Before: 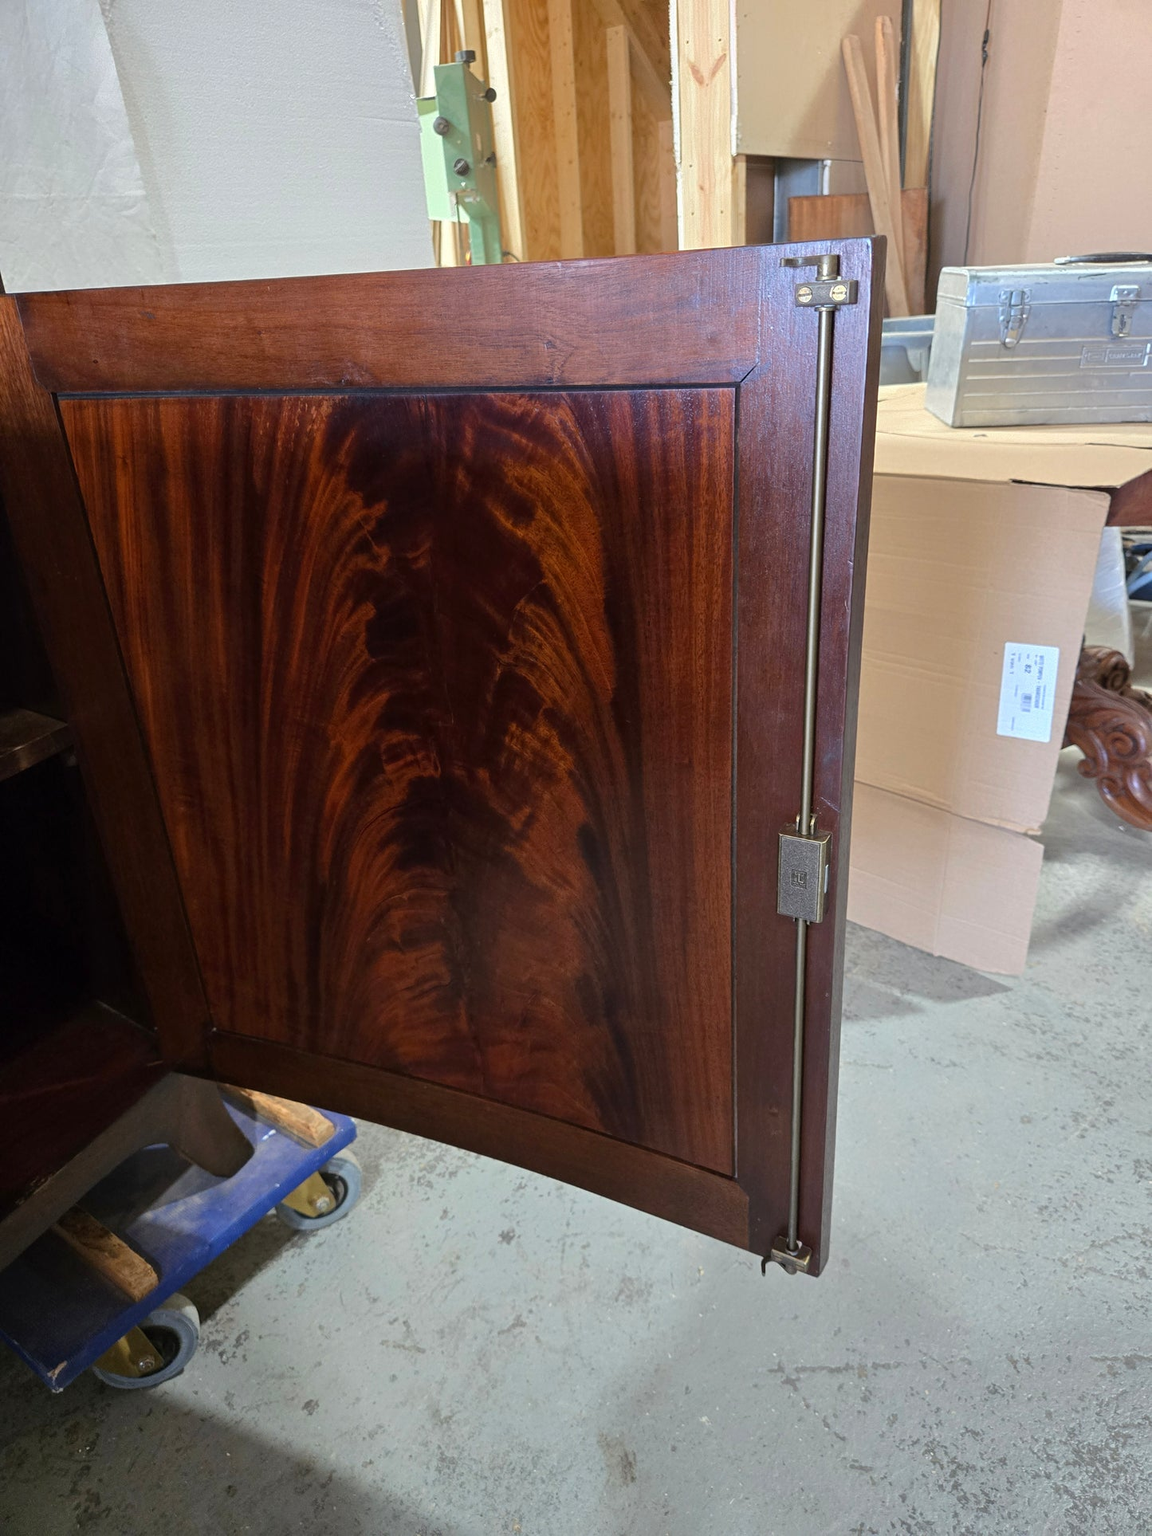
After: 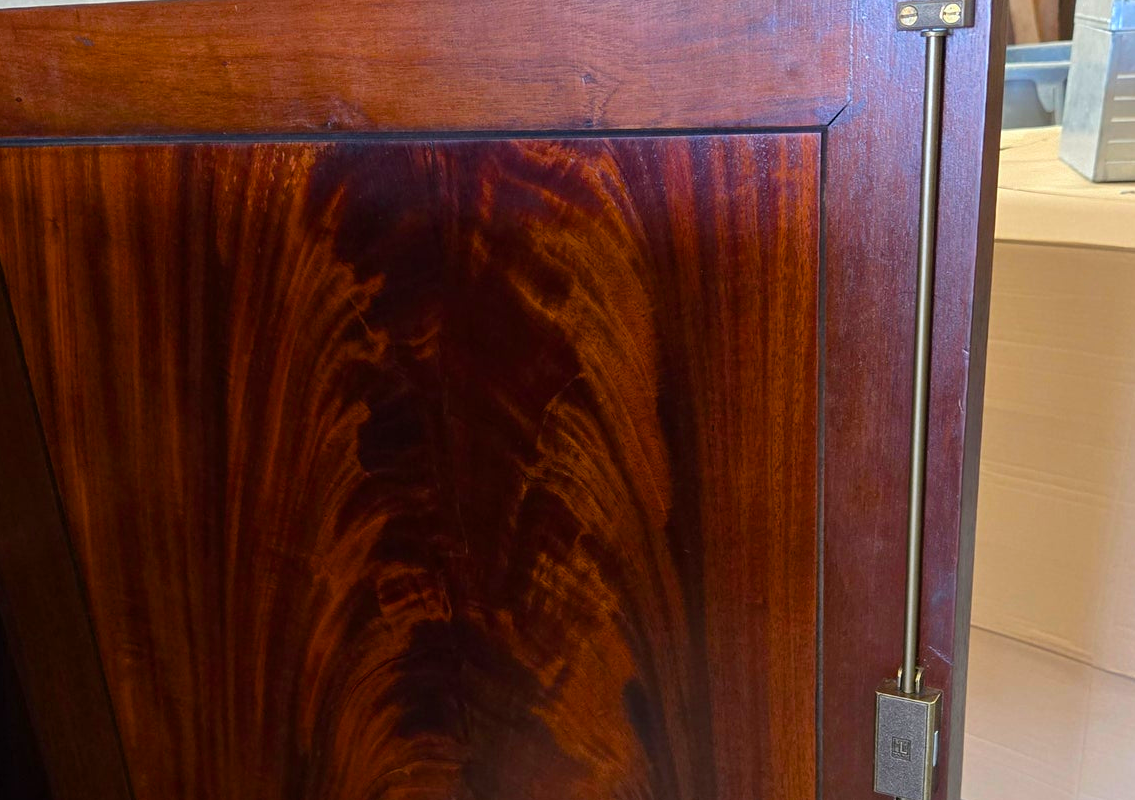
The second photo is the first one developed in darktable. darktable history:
color balance rgb: linear chroma grading › global chroma 15%, perceptual saturation grading › global saturation 30%
crop: left 7.036%, top 18.398%, right 14.379%, bottom 40.043%
